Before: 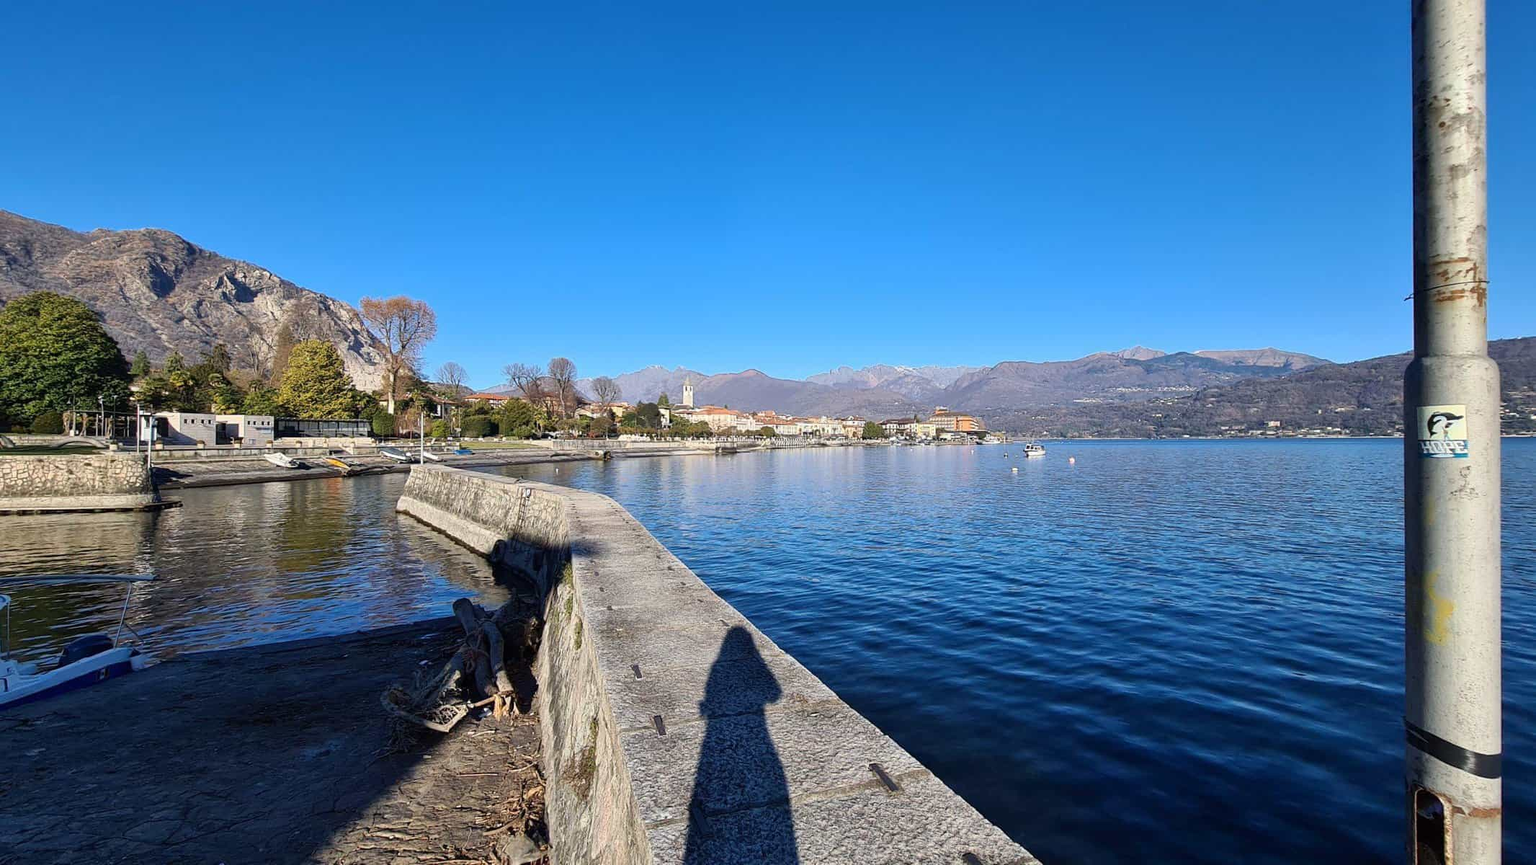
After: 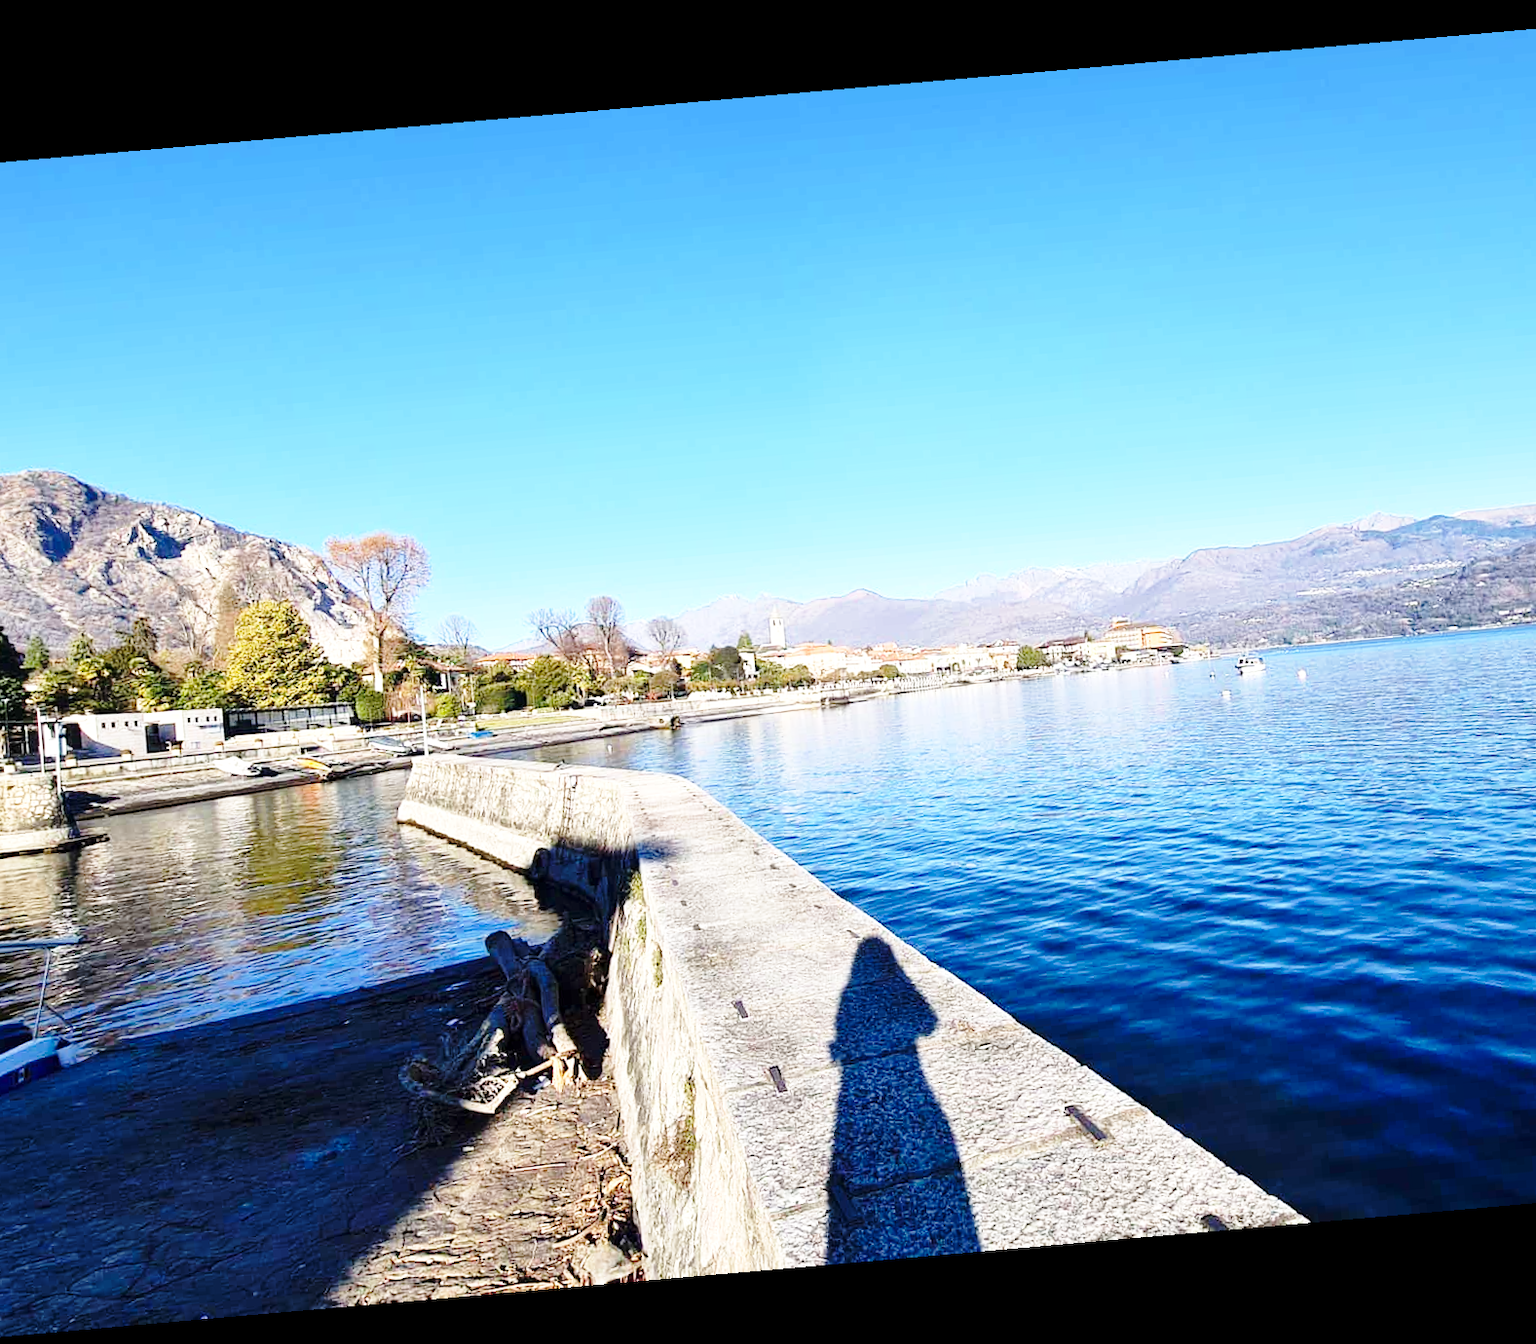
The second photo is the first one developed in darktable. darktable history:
rotate and perspective: rotation -4.98°, automatic cropping off
base curve: curves: ch0 [(0, 0) (0.032, 0.037) (0.105, 0.228) (0.435, 0.76) (0.856, 0.983) (1, 1)], preserve colors none
exposure: black level correction 0.001, exposure 0.5 EV, compensate exposure bias true, compensate highlight preservation false
crop and rotate: left 9.061%, right 20.142%
